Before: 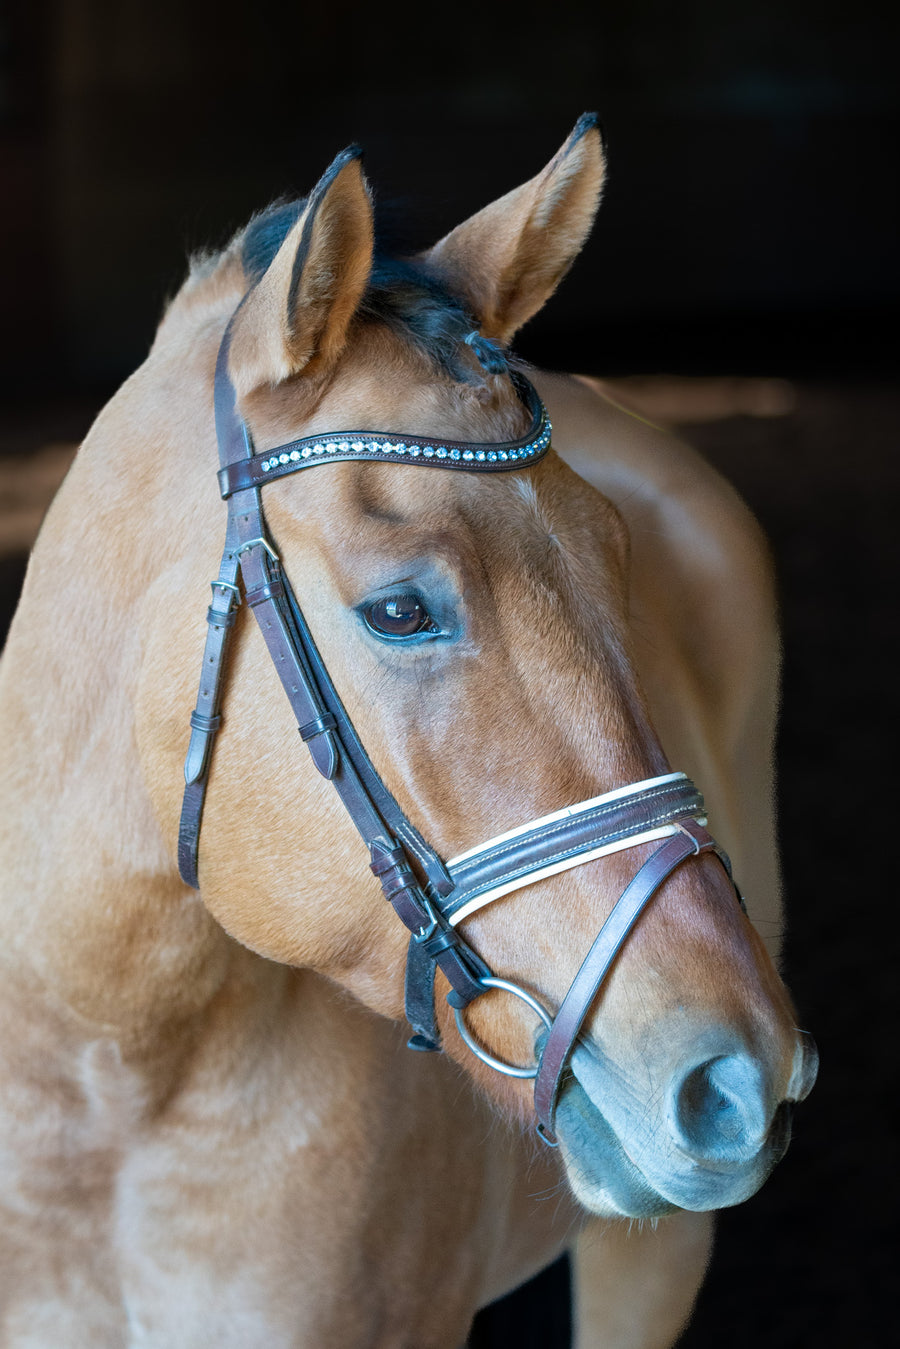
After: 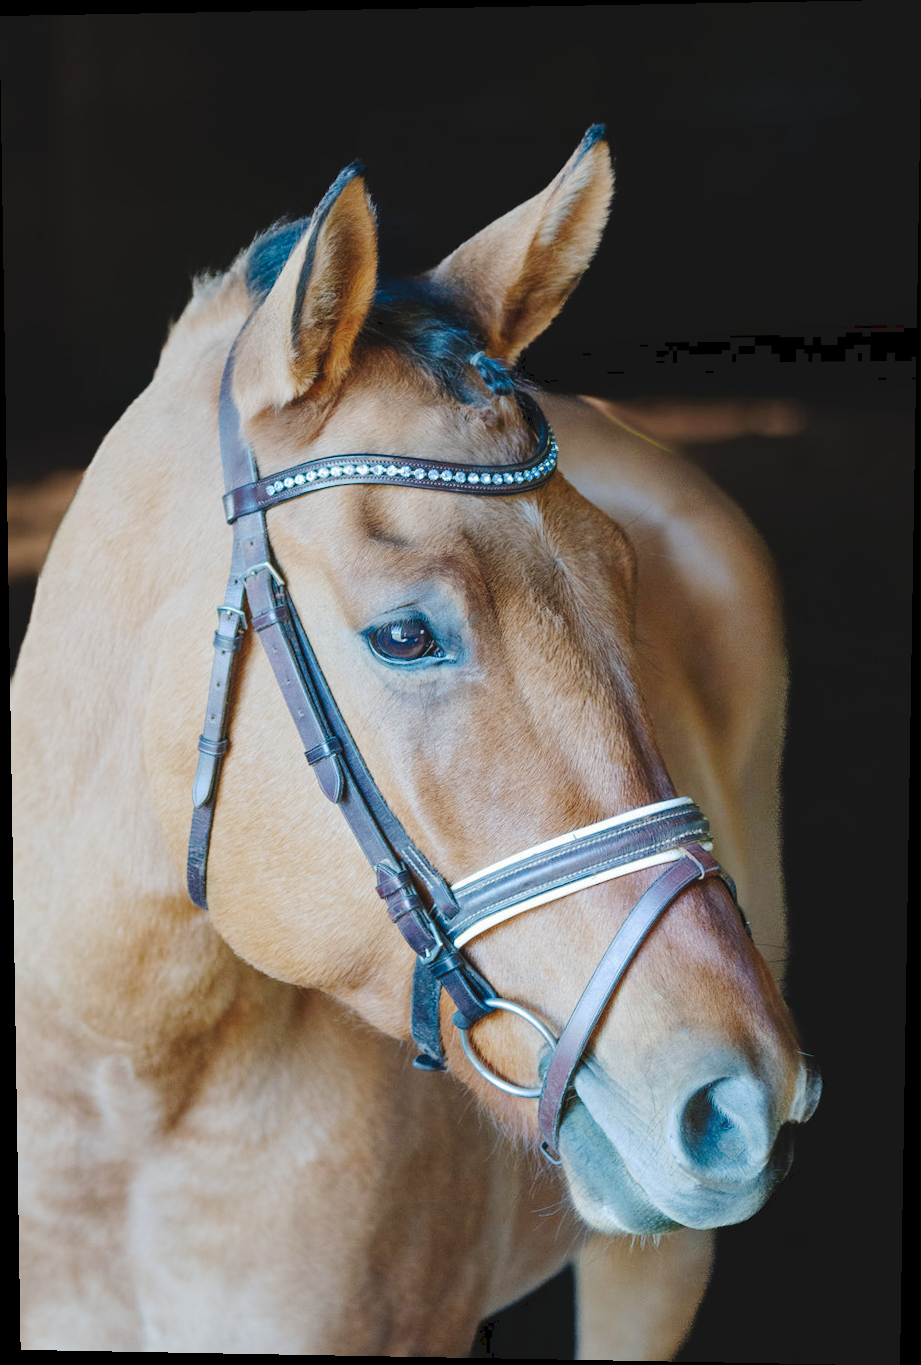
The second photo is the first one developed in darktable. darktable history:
tone curve: curves: ch0 [(0, 0) (0.003, 0.077) (0.011, 0.08) (0.025, 0.083) (0.044, 0.095) (0.069, 0.106) (0.1, 0.12) (0.136, 0.144) (0.177, 0.185) (0.224, 0.231) (0.277, 0.297) (0.335, 0.382) (0.399, 0.471) (0.468, 0.553) (0.543, 0.623) (0.623, 0.689) (0.709, 0.75) (0.801, 0.81) (0.898, 0.873) (1, 1)], preserve colors none
rotate and perspective: lens shift (vertical) 0.048, lens shift (horizontal) -0.024, automatic cropping off
